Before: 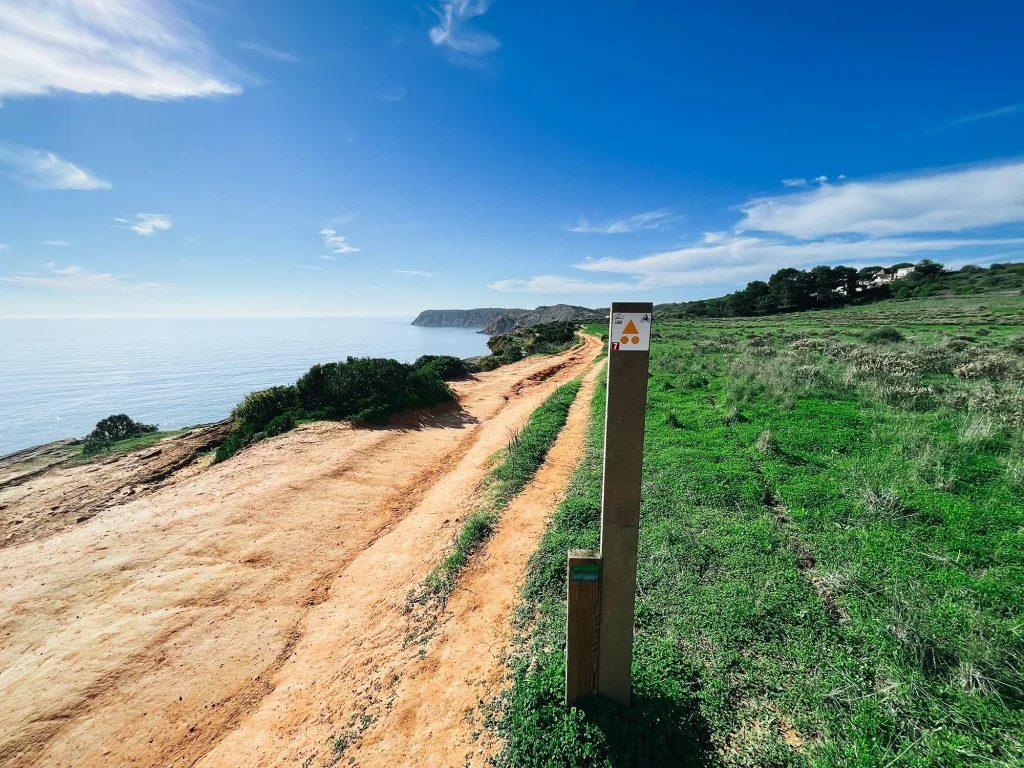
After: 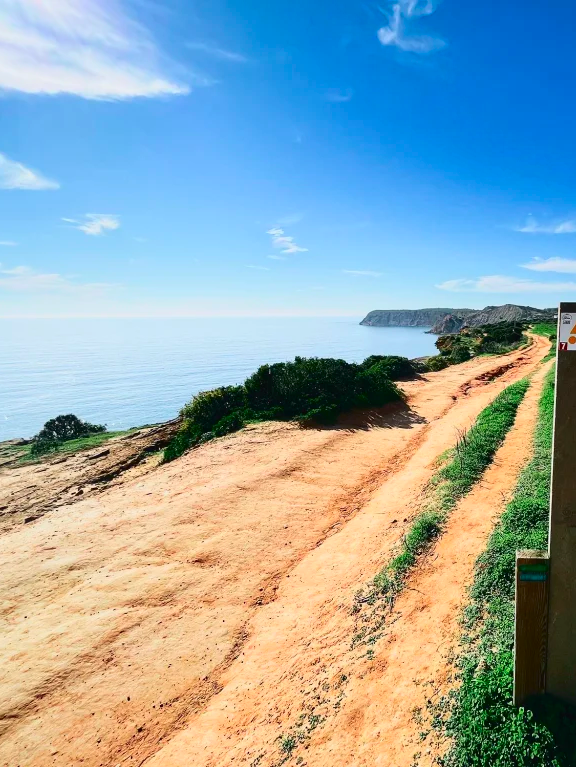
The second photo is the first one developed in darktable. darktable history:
tone curve: curves: ch0 [(0, 0.011) (0.139, 0.106) (0.295, 0.271) (0.499, 0.523) (0.739, 0.782) (0.857, 0.879) (1, 0.967)]; ch1 [(0, 0) (0.291, 0.229) (0.394, 0.365) (0.469, 0.456) (0.495, 0.497) (0.524, 0.53) (0.588, 0.62) (0.725, 0.779) (1, 1)]; ch2 [(0, 0) (0.125, 0.089) (0.35, 0.317) (0.437, 0.42) (0.502, 0.499) (0.537, 0.551) (0.613, 0.636) (1, 1)], color space Lab, independent channels, preserve colors none
crop: left 5.114%, right 38.589%
